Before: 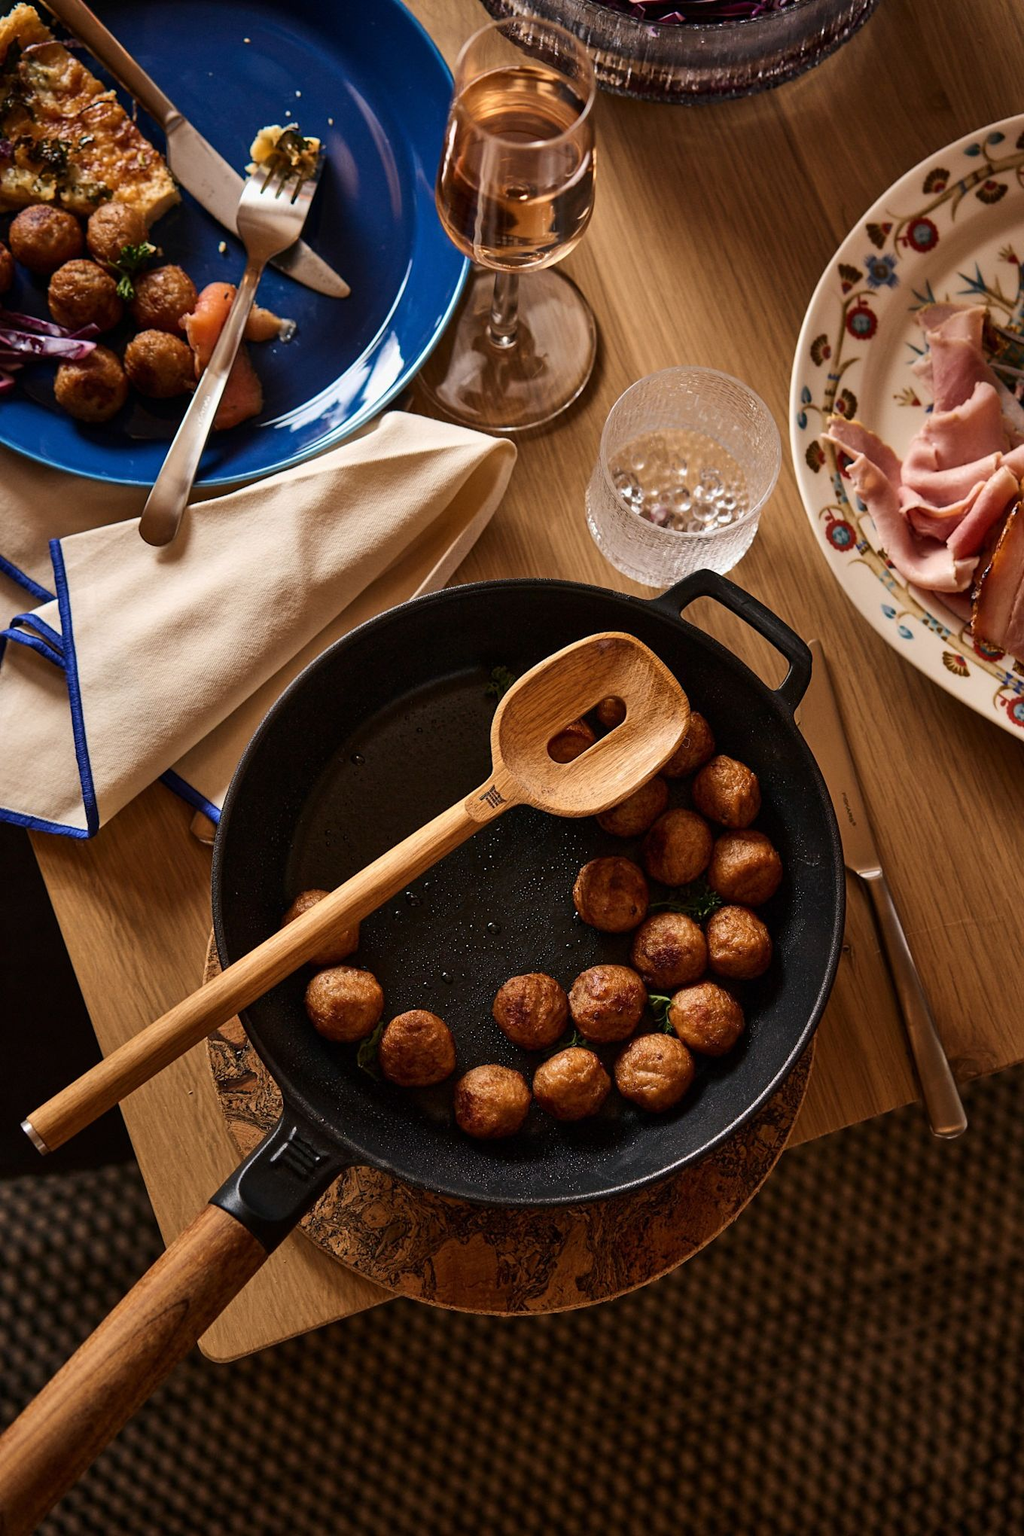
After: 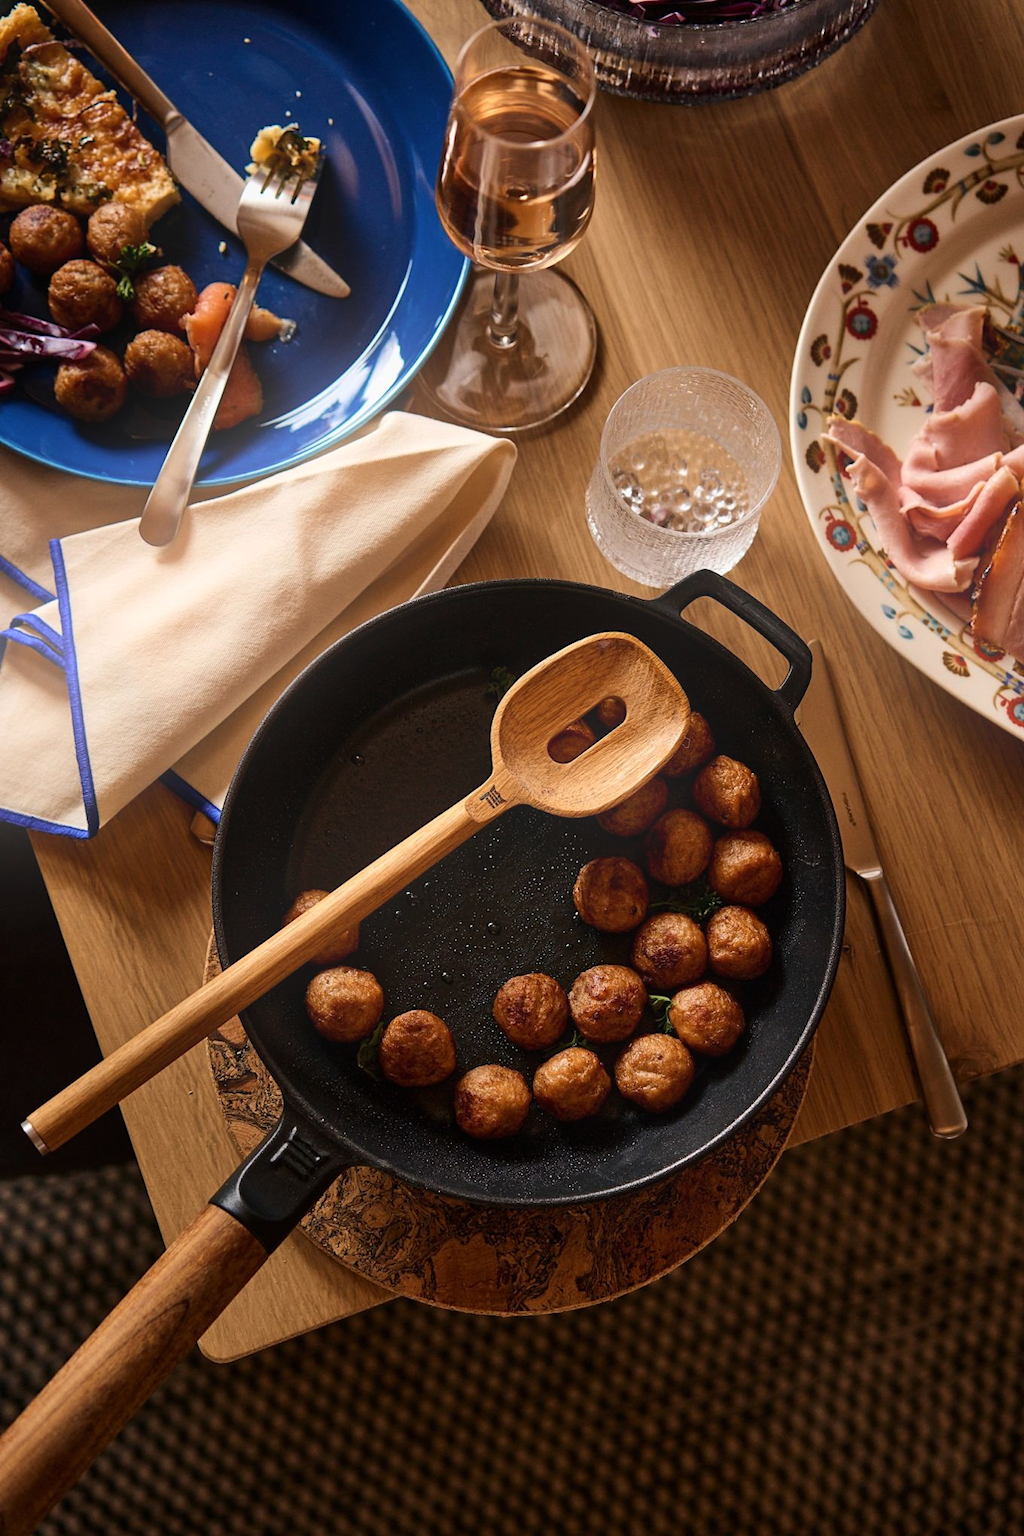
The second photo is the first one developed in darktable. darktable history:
bloom: on, module defaults
white balance: red 1, blue 1
